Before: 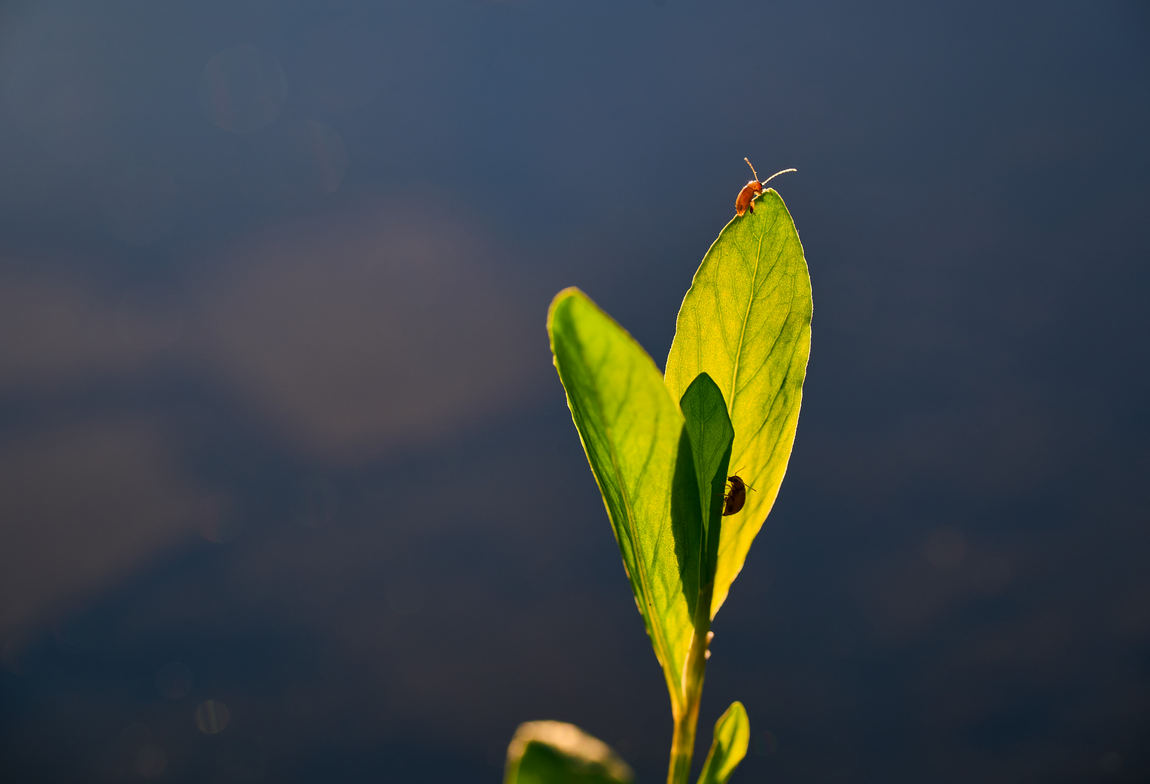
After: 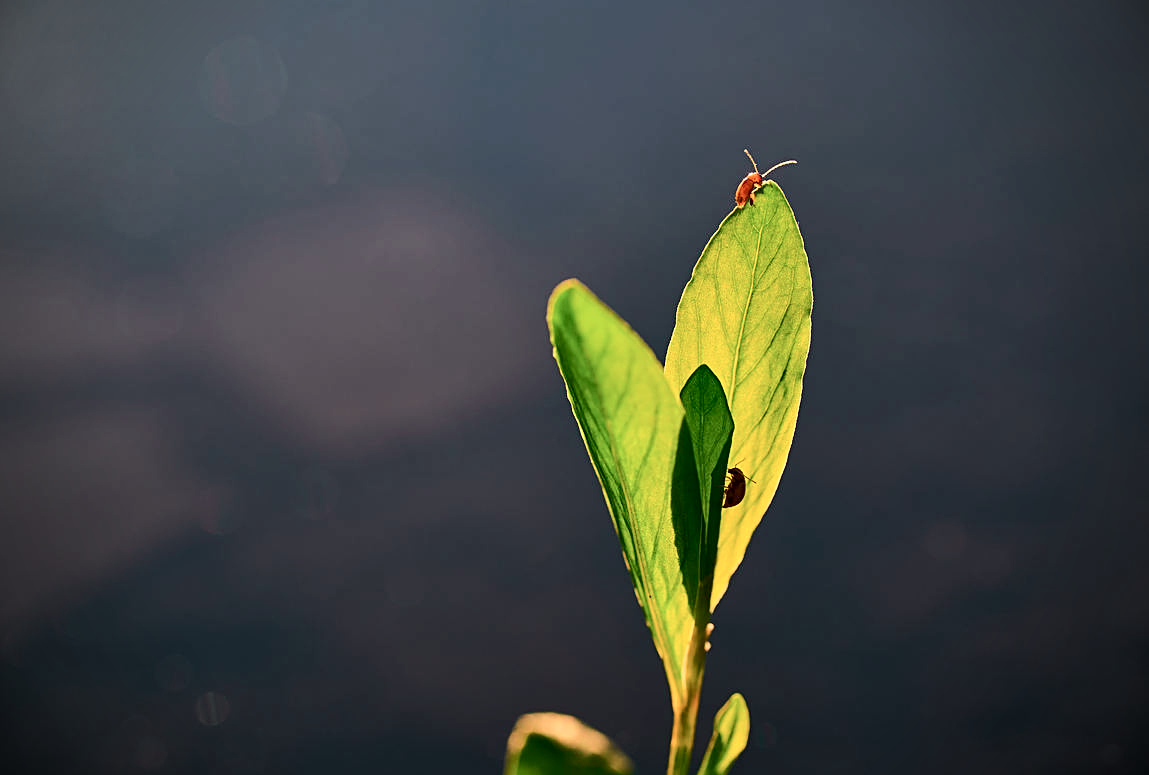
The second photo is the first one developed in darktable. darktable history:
sharpen: on, module defaults
tone curve: curves: ch0 [(0, 0) (0.035, 0.017) (0.131, 0.108) (0.279, 0.279) (0.476, 0.554) (0.617, 0.693) (0.704, 0.77) (0.801, 0.854) (0.895, 0.927) (1, 0.976)]; ch1 [(0, 0) (0.318, 0.278) (0.444, 0.427) (0.493, 0.493) (0.537, 0.547) (0.594, 0.616) (0.746, 0.764) (1, 1)]; ch2 [(0, 0) (0.316, 0.292) (0.381, 0.37) (0.423, 0.448) (0.476, 0.482) (0.502, 0.498) (0.529, 0.532) (0.583, 0.608) (0.639, 0.657) (0.7, 0.7) (0.861, 0.808) (1, 0.951)], color space Lab, independent channels, preserve colors none
vignetting: unbound false
crop: top 1.049%, right 0.001%
